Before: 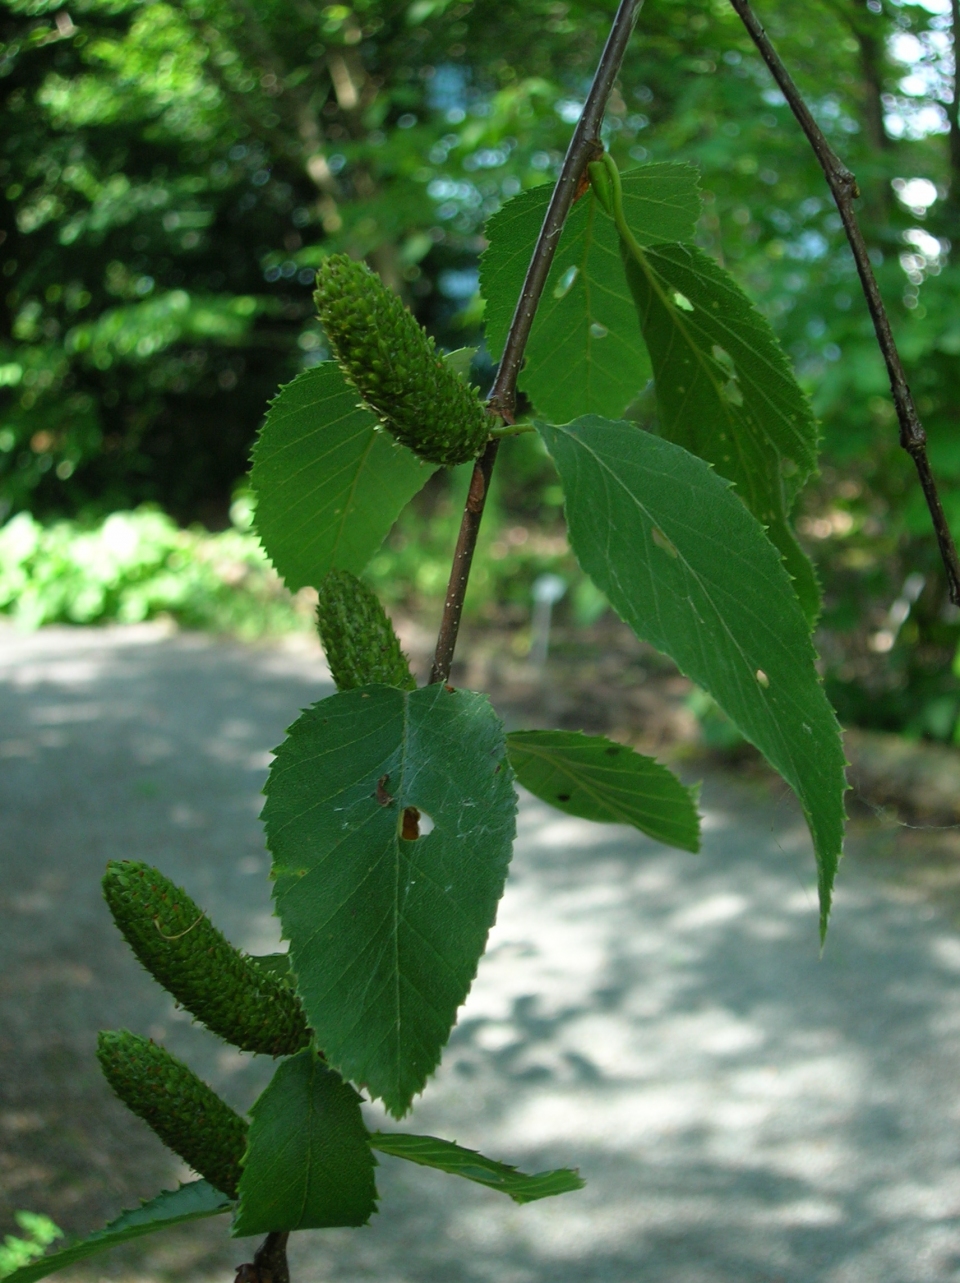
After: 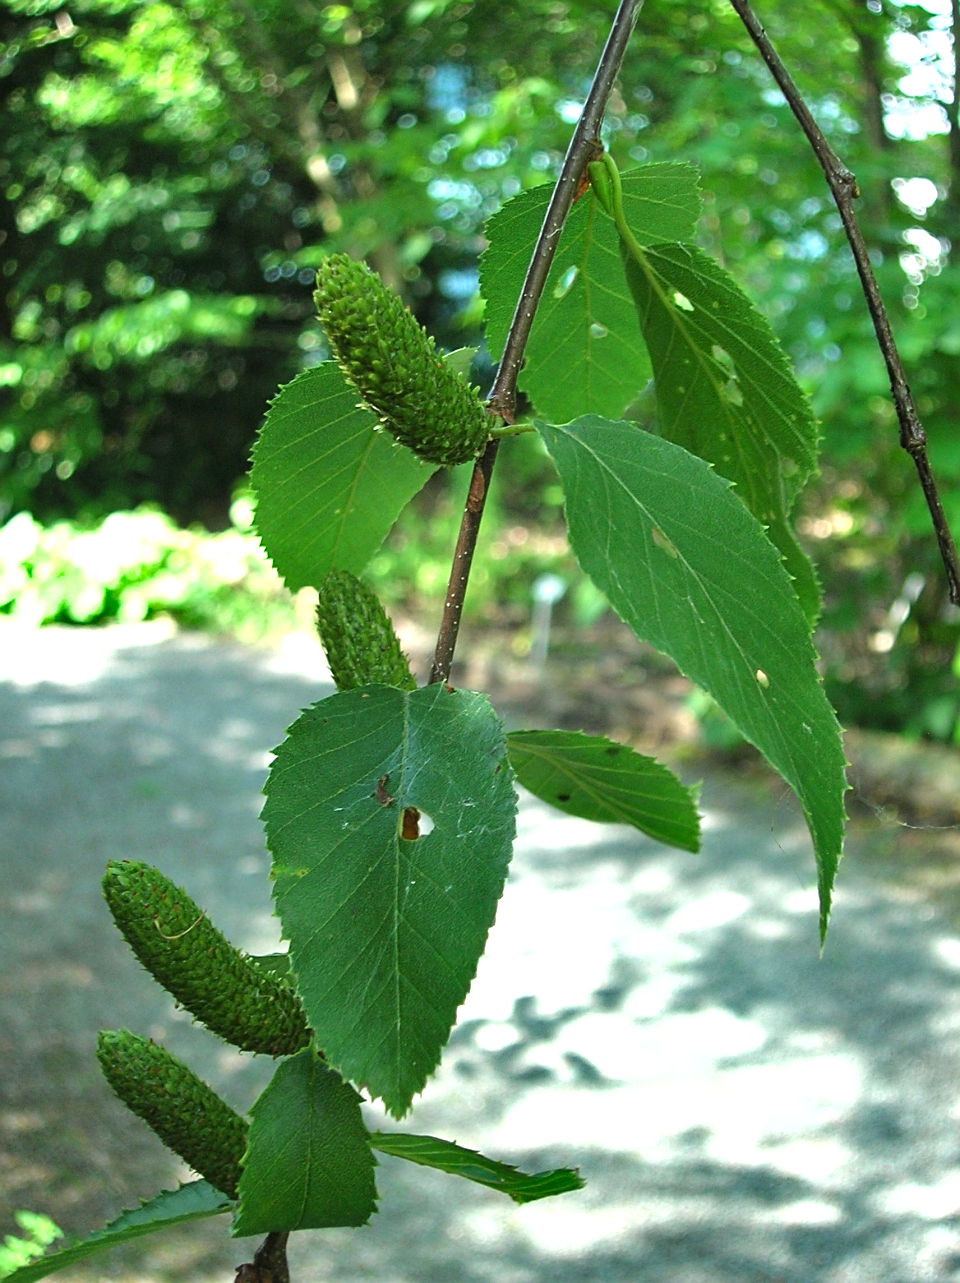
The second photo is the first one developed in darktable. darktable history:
sharpen: on, module defaults
shadows and highlights: shadows color adjustment 97.66%, soften with gaussian
exposure: black level correction 0, exposure 1.1 EV, compensate exposure bias true, compensate highlight preservation false
